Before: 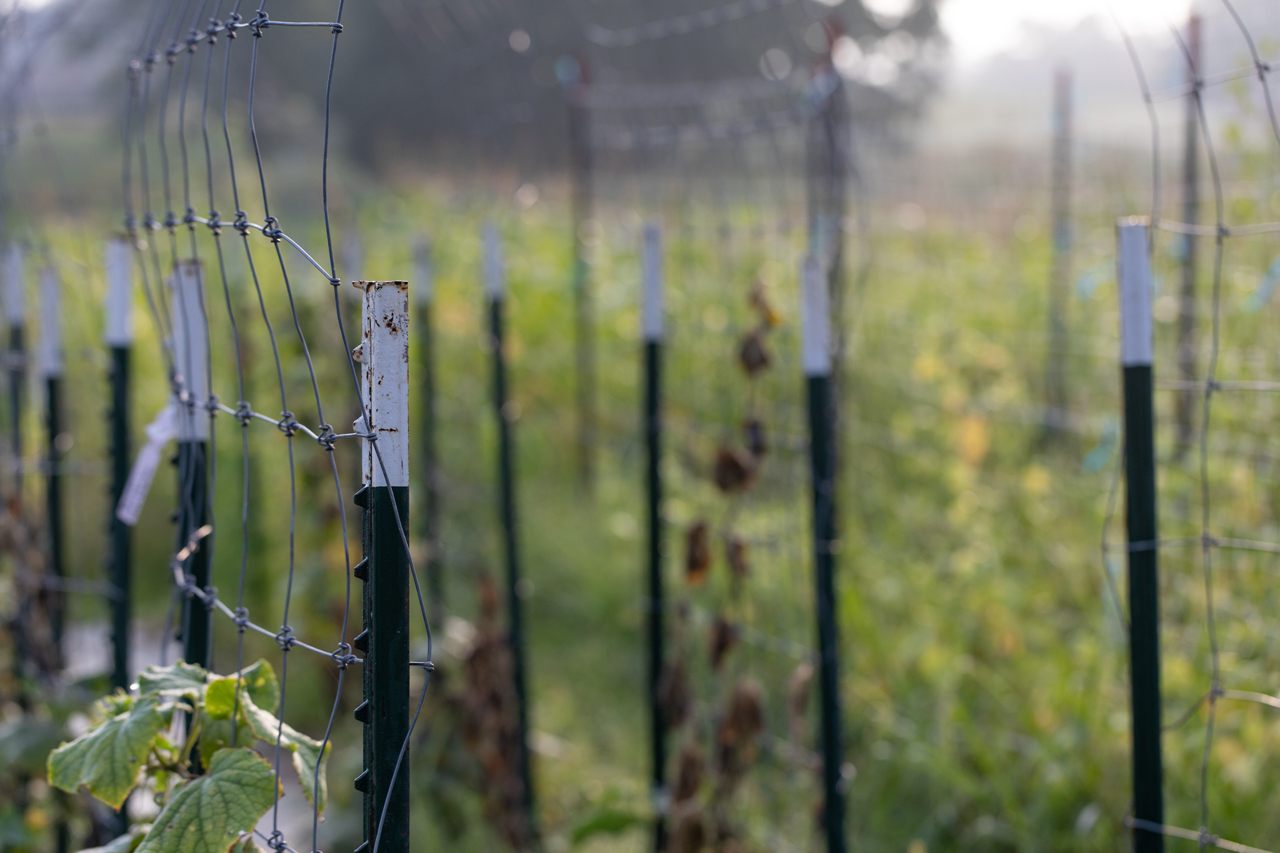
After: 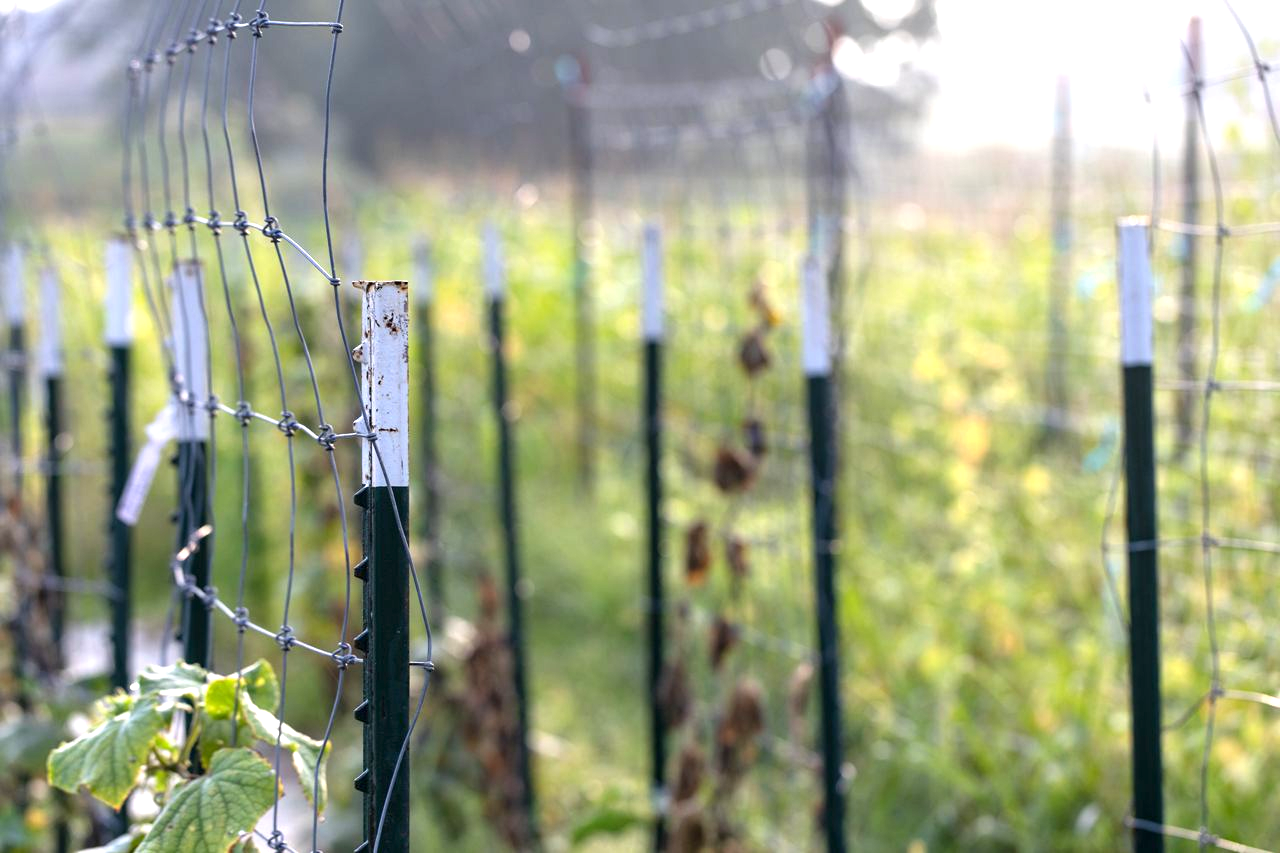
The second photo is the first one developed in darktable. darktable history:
exposure: black level correction 0, exposure 1.1 EV, compensate exposure bias true, compensate highlight preservation false
contrast equalizer: octaves 7, y [[0.6 ×6], [0.55 ×6], [0 ×6], [0 ×6], [0 ×6]], mix 0.15
